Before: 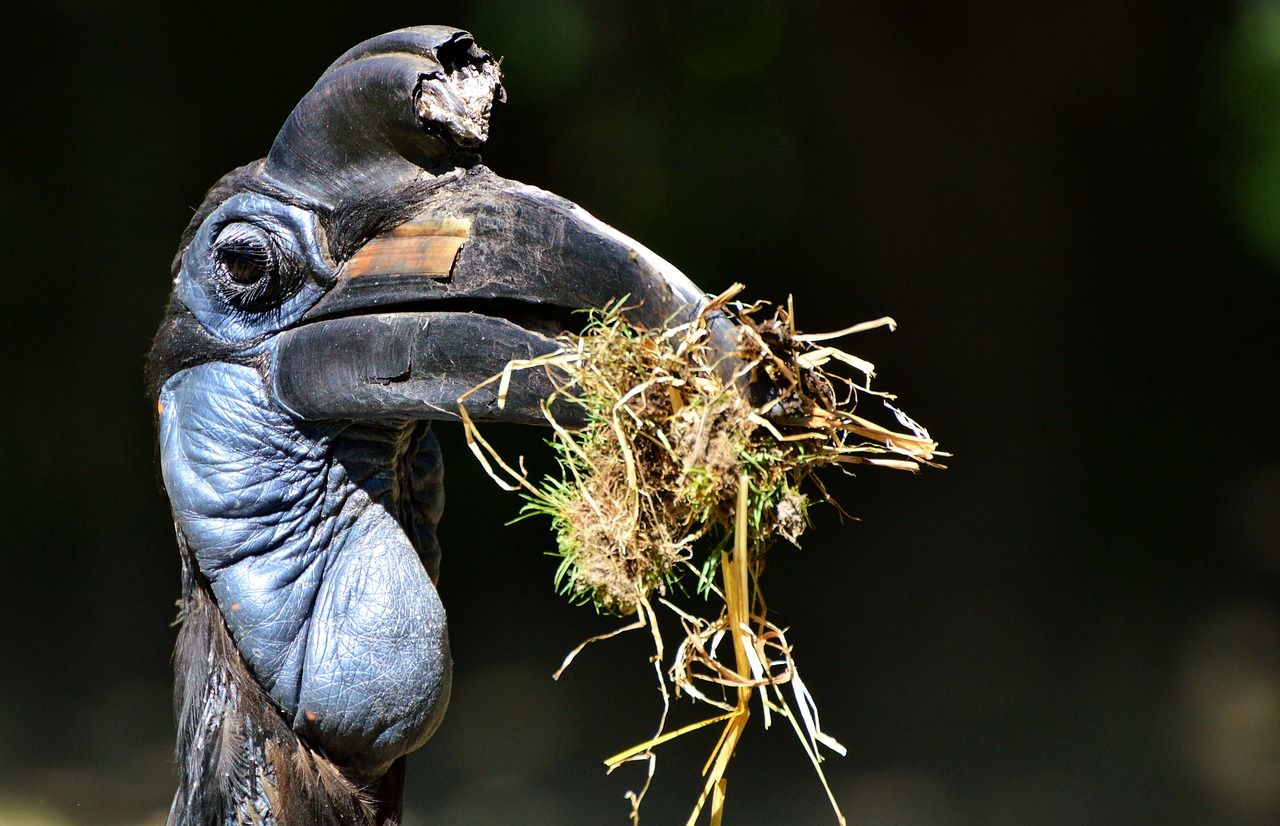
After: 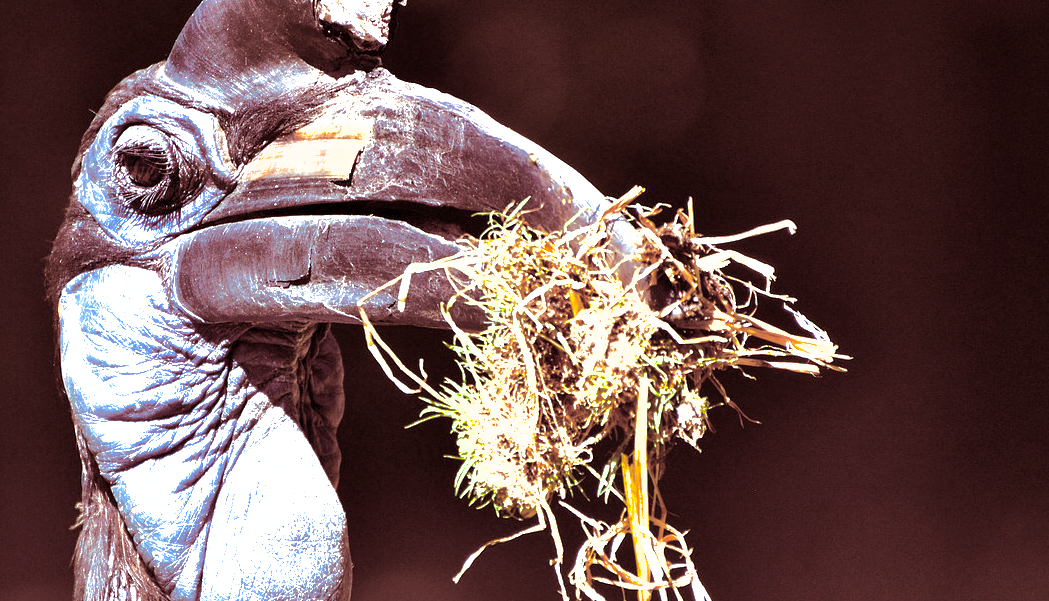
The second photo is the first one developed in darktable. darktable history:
split-toning: highlights › saturation 0, balance -61.83
shadows and highlights: shadows 40, highlights -60
crop: left 7.856%, top 11.836%, right 10.12%, bottom 15.387%
white balance: red 0.98, blue 1.034
exposure: exposure 1.5 EV, compensate highlight preservation false
